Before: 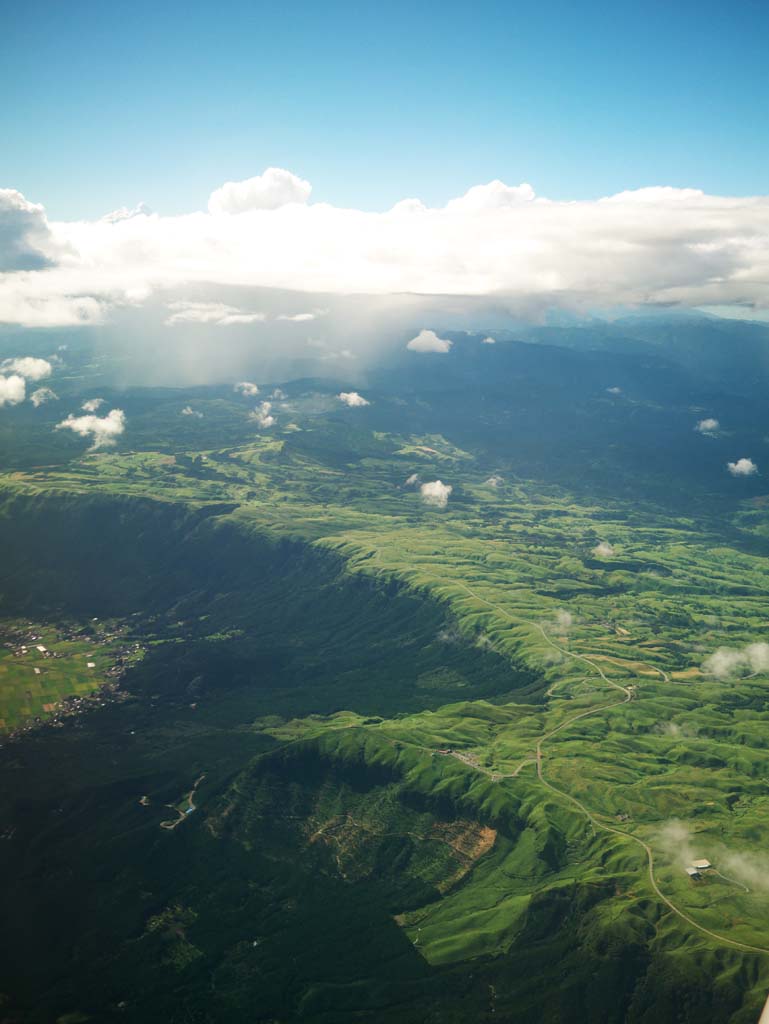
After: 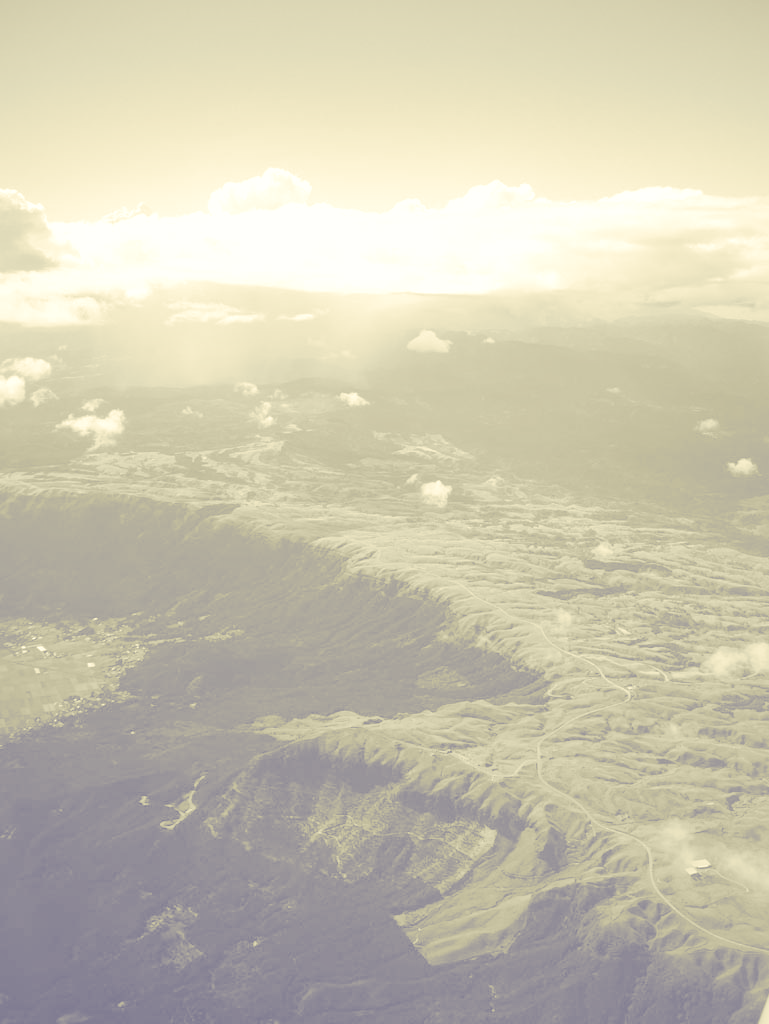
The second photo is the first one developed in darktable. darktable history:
color calibration: output gray [0.267, 0.423, 0.261, 0], illuminant same as pipeline (D50), adaptation none (bypass)
colorize: hue 43.2°, saturation 40%, version 1
shadows and highlights: on, module defaults
split-toning: shadows › hue 242.67°, shadows › saturation 0.733, highlights › hue 45.33°, highlights › saturation 0.667, balance -53.304, compress 21.15%
white balance: red 1.123, blue 0.83
